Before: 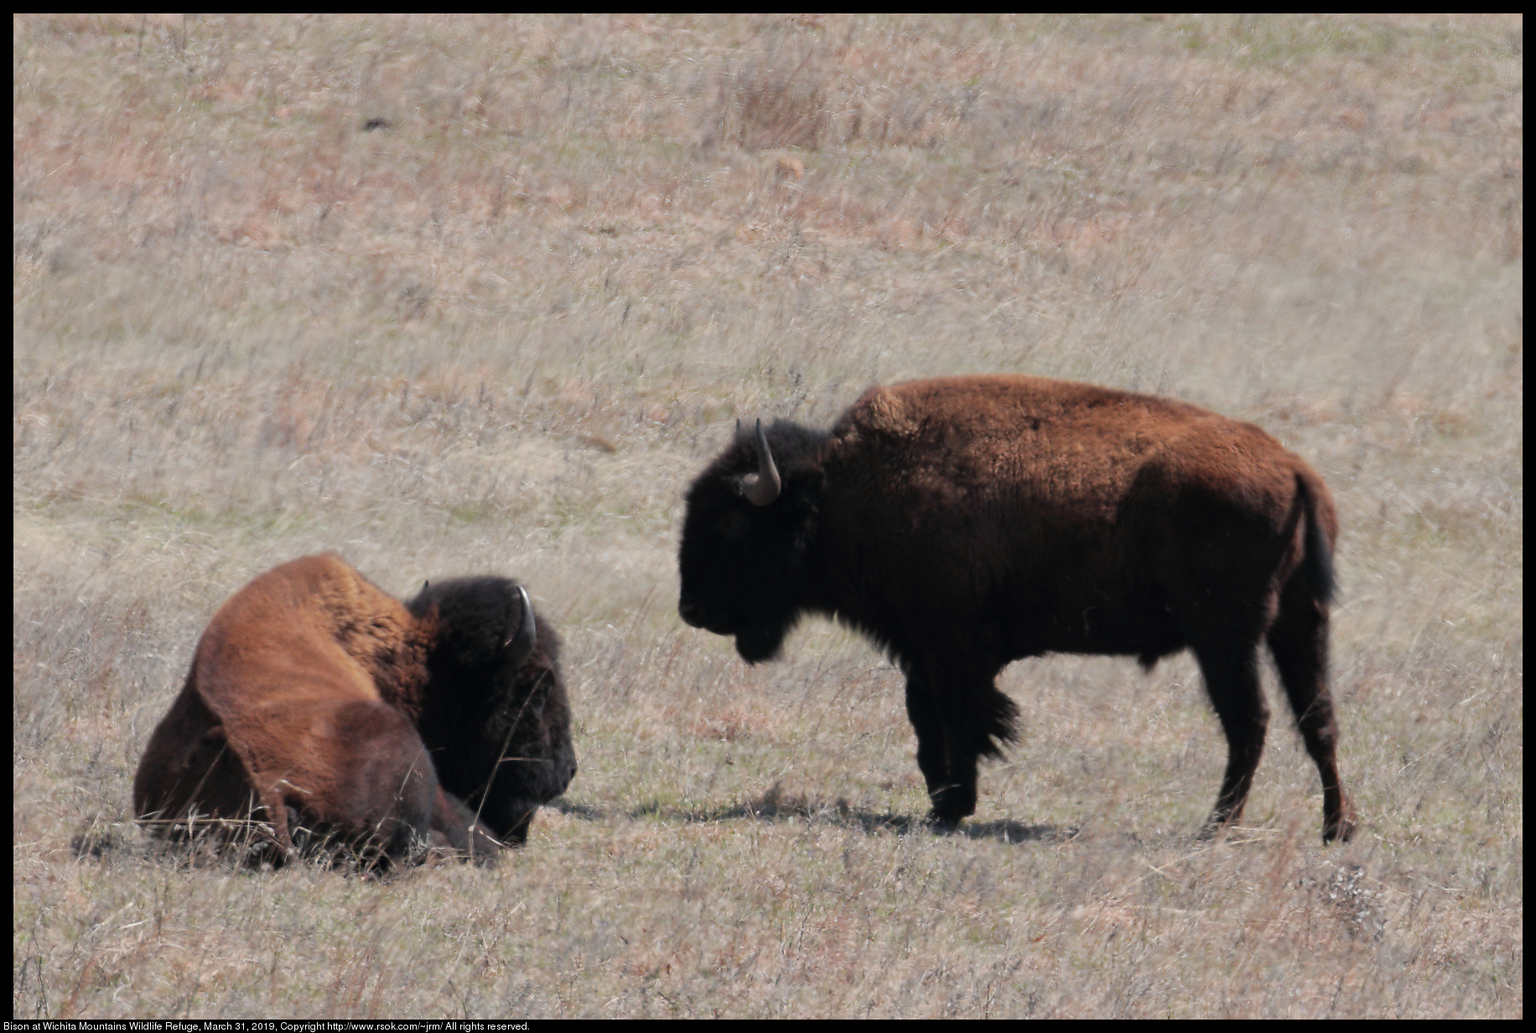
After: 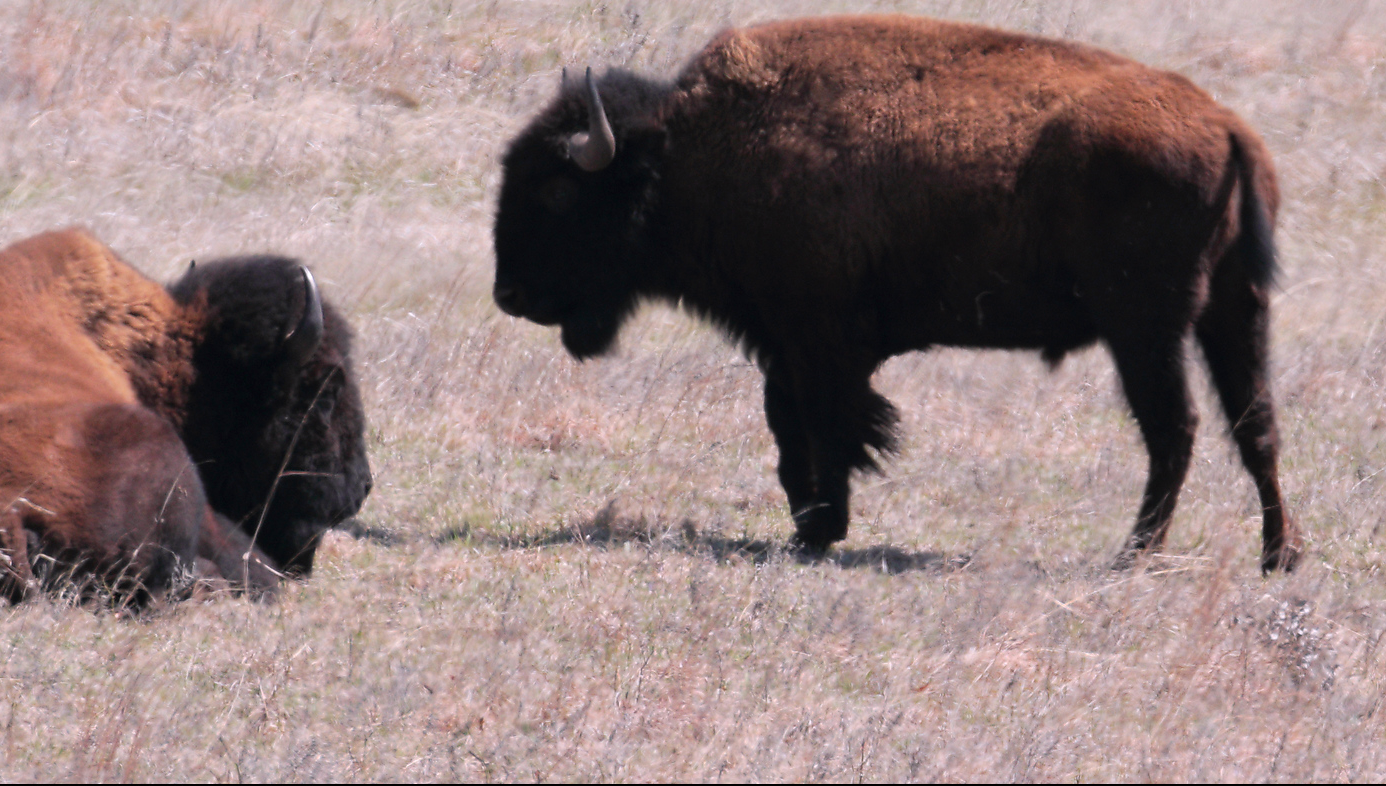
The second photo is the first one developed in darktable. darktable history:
crop and rotate: left 17.299%, top 35.115%, right 7.015%, bottom 1.024%
white balance: red 1.05, blue 1.072
exposure: black level correction 0, exposure 0.3 EV, compensate highlight preservation false
